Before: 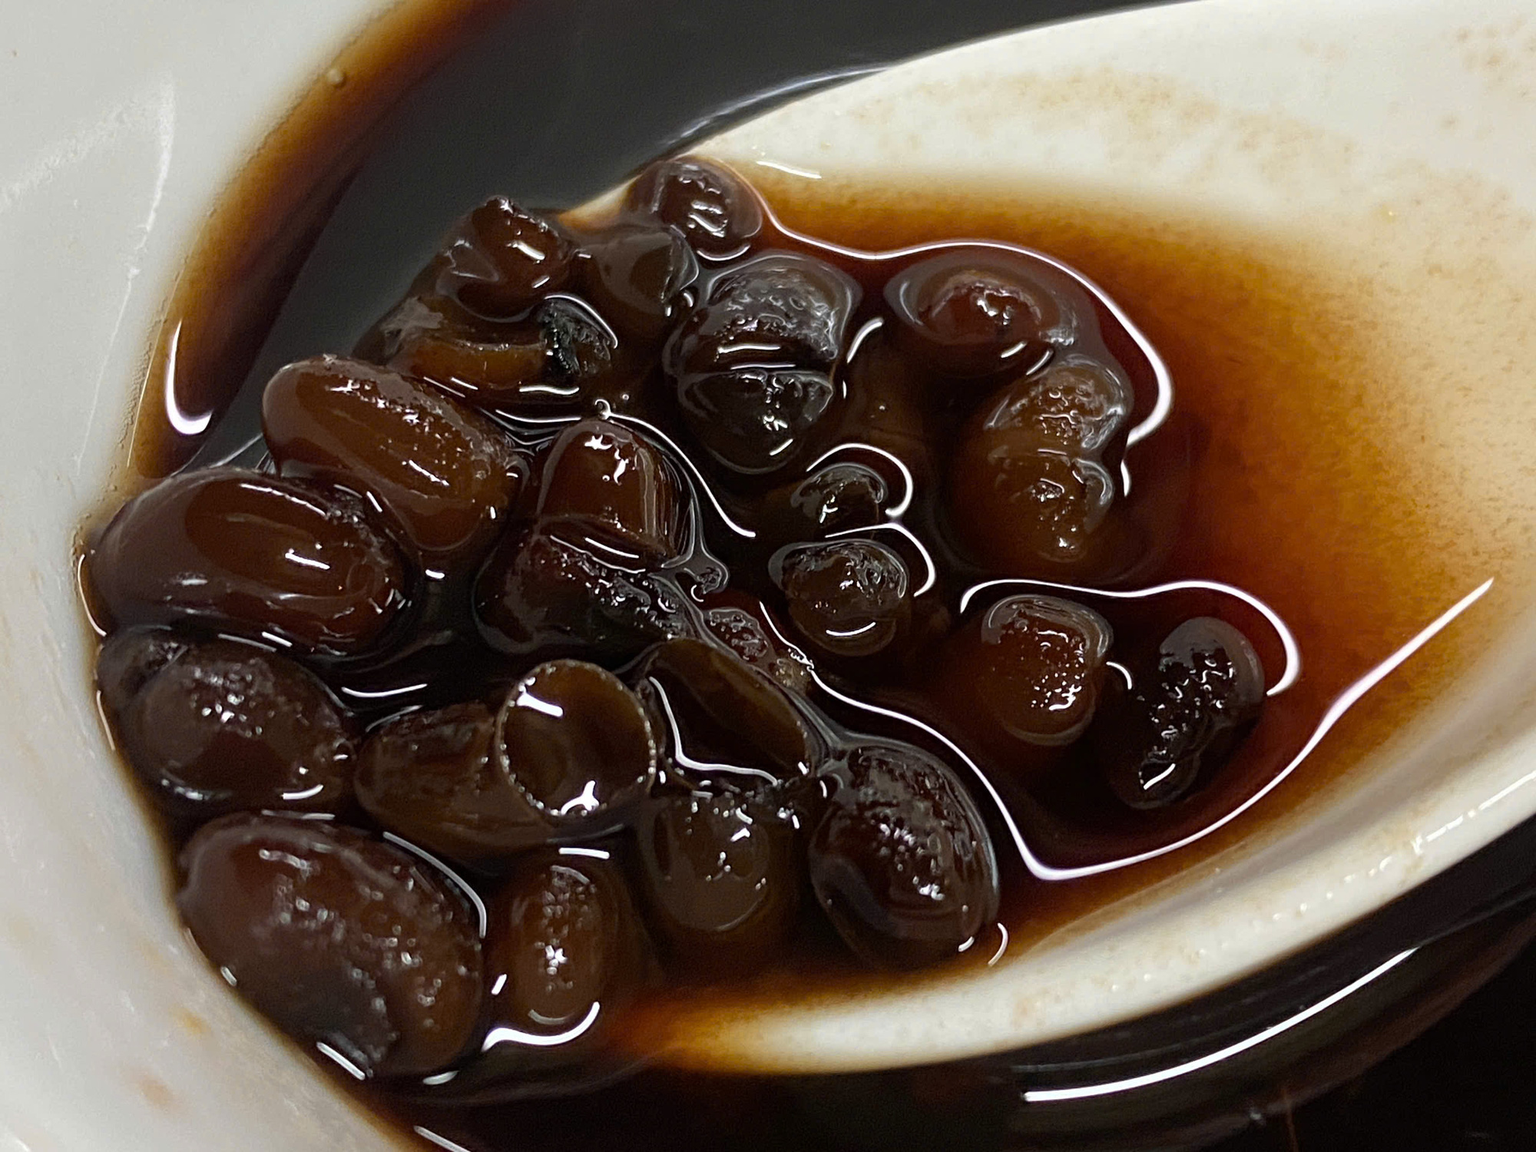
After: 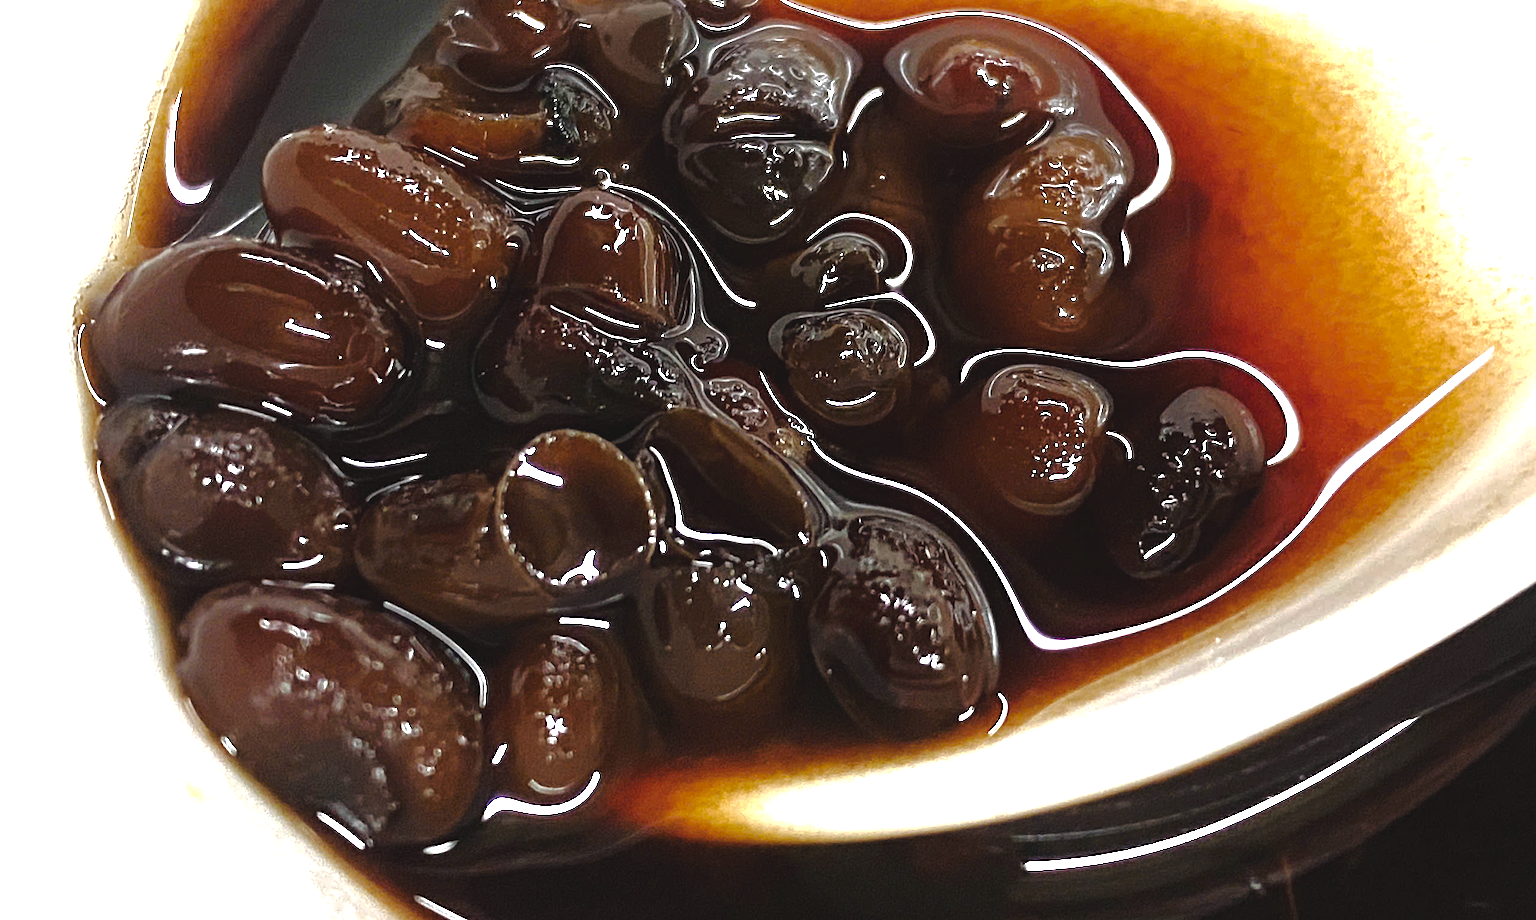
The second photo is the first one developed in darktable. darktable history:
base curve: curves: ch0 [(0, 0) (0.826, 0.587) (1, 1)]
exposure: black level correction 0, exposure 1.2 EV, compensate highlight preservation false
tone equalizer: -8 EV -0.407 EV, -7 EV -0.427 EV, -6 EV -0.358 EV, -5 EV -0.246 EV, -3 EV 0.216 EV, -2 EV 0.341 EV, -1 EV 0.383 EV, +0 EV 0.395 EV
crop and rotate: top 20.061%
tone curve: curves: ch0 [(0, 0) (0.003, 0.06) (0.011, 0.071) (0.025, 0.085) (0.044, 0.104) (0.069, 0.123) (0.1, 0.146) (0.136, 0.167) (0.177, 0.205) (0.224, 0.248) (0.277, 0.309) (0.335, 0.384) (0.399, 0.467) (0.468, 0.553) (0.543, 0.633) (0.623, 0.698) (0.709, 0.769) (0.801, 0.841) (0.898, 0.912) (1, 1)], preserve colors none
